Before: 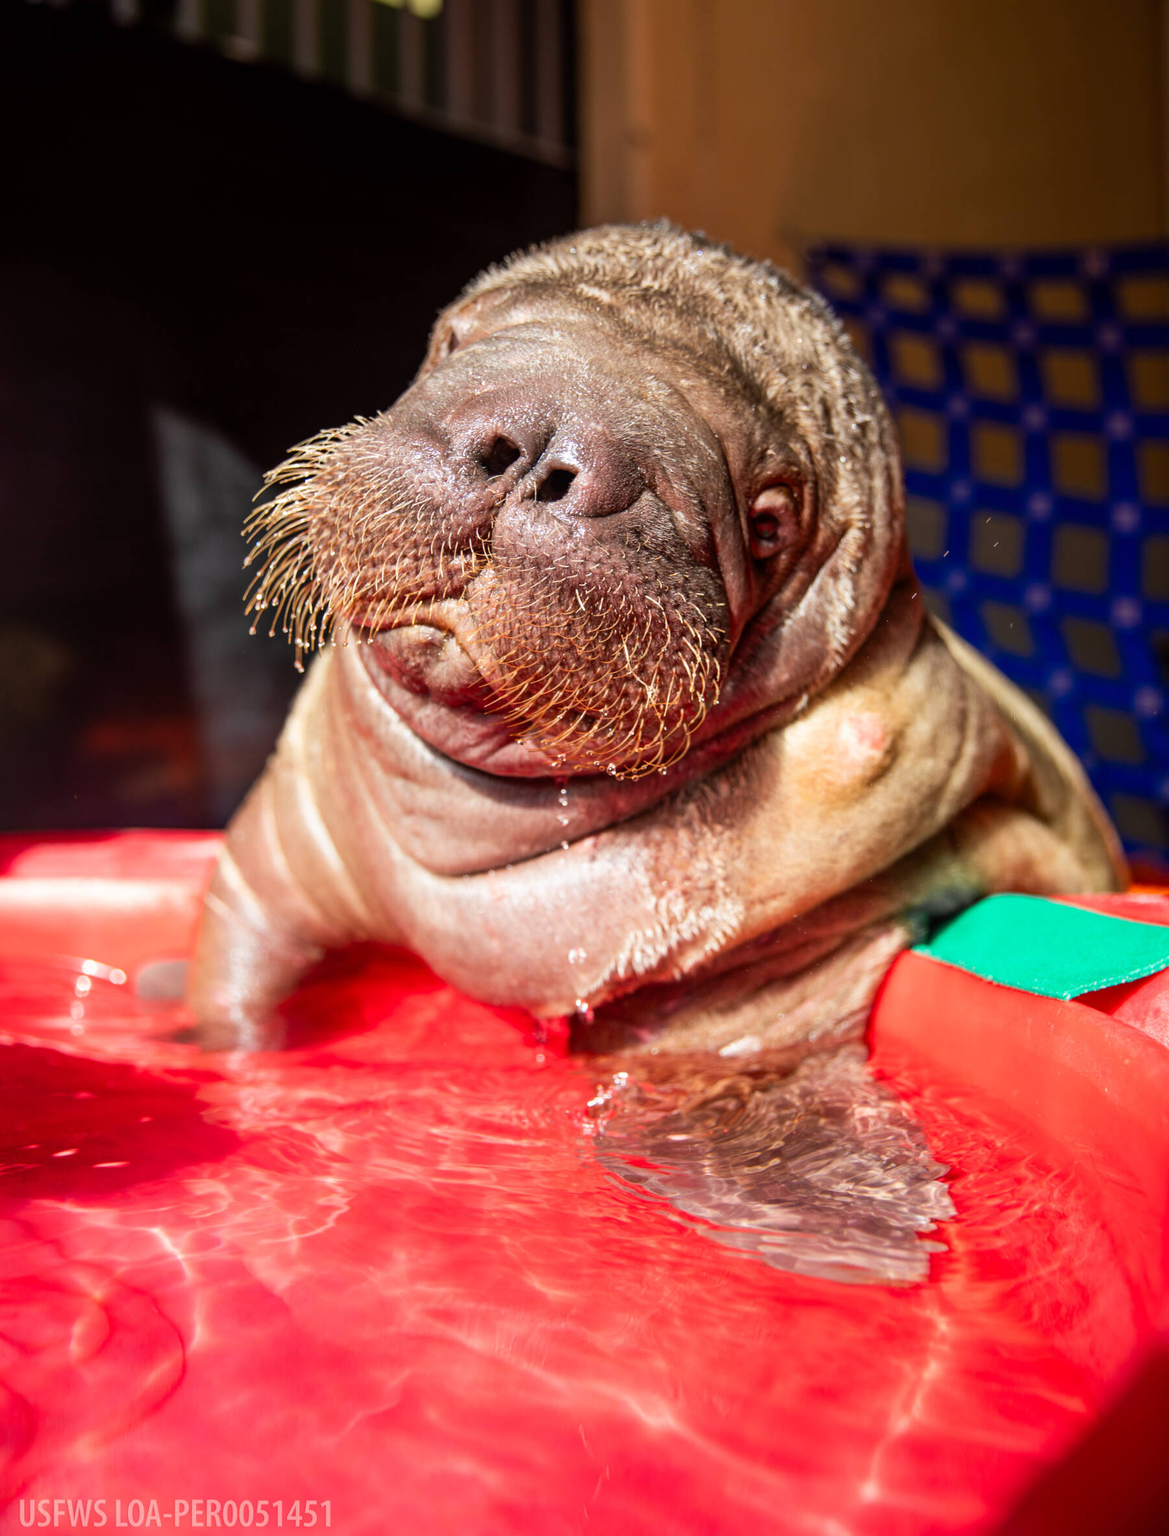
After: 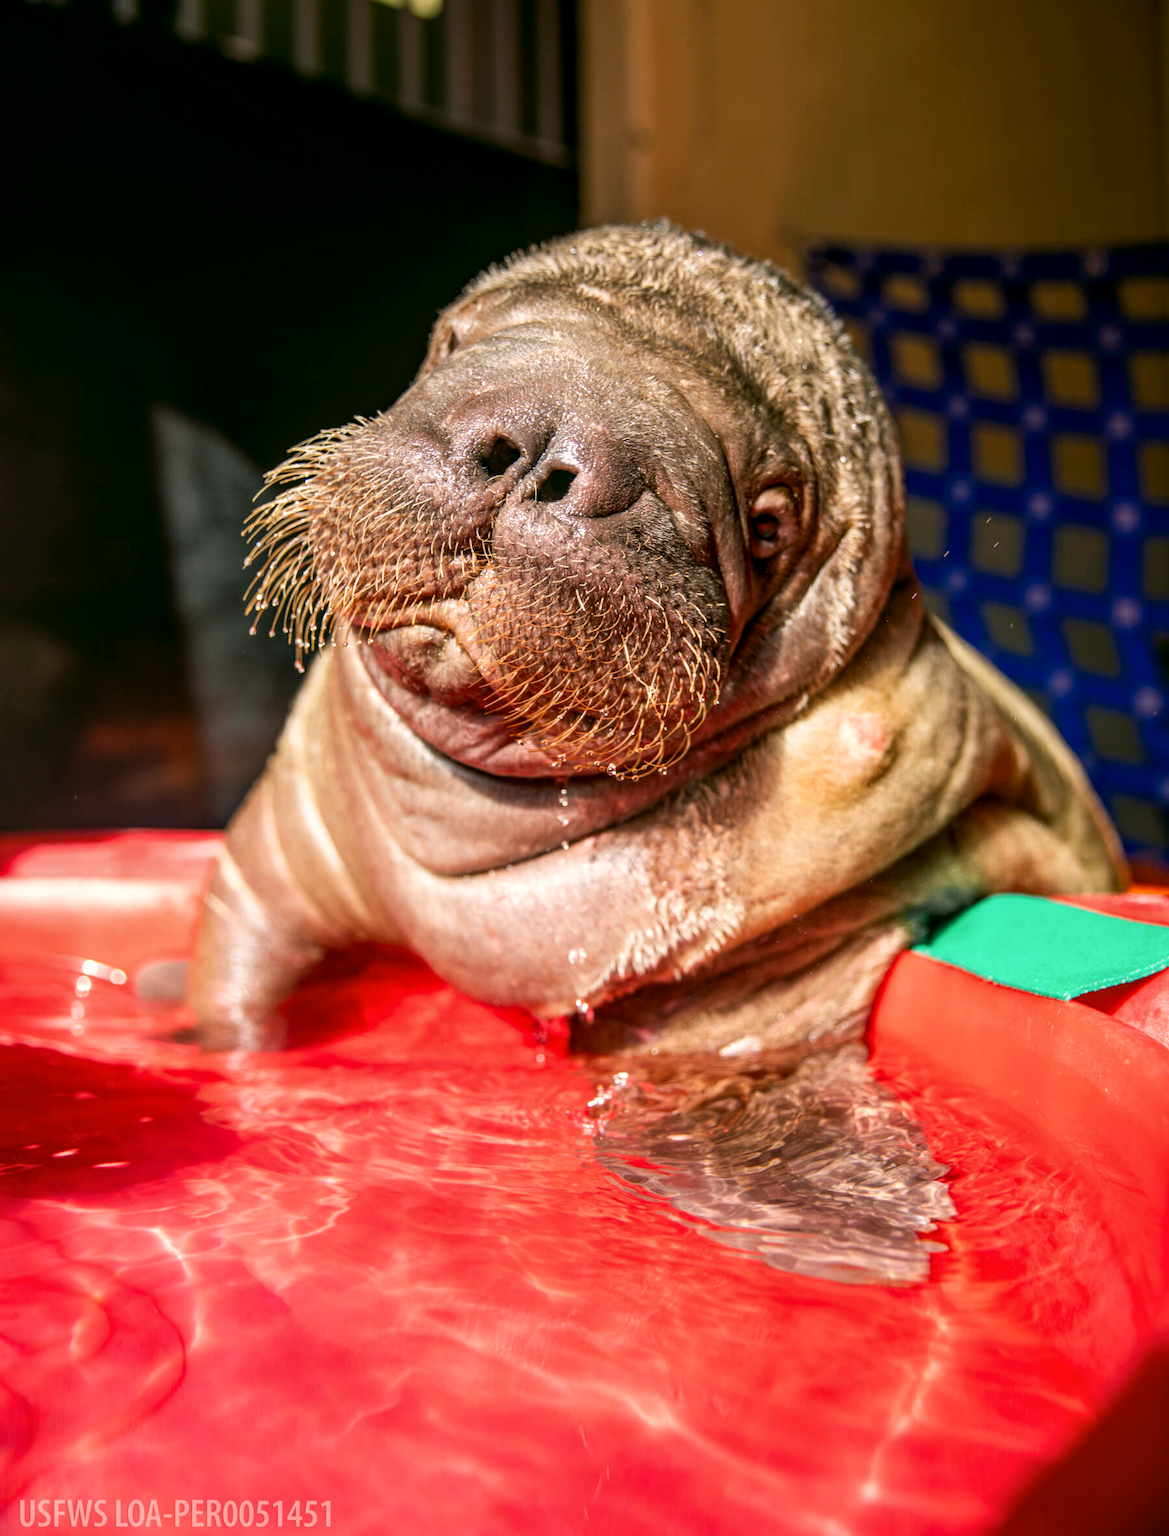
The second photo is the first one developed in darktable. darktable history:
local contrast: on, module defaults
color correction: highlights a* 4.31, highlights b* 4.98, shadows a* -7.83, shadows b* 4.61
